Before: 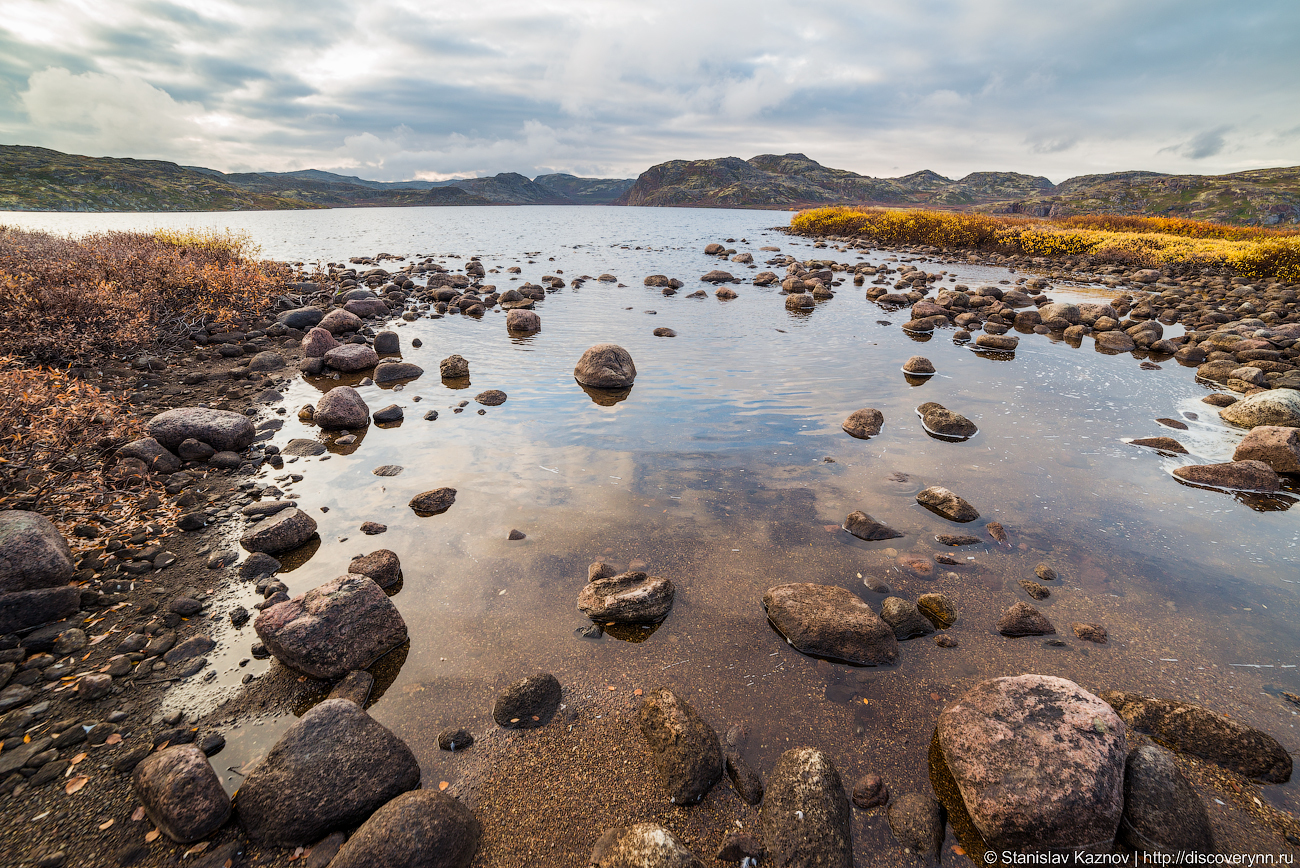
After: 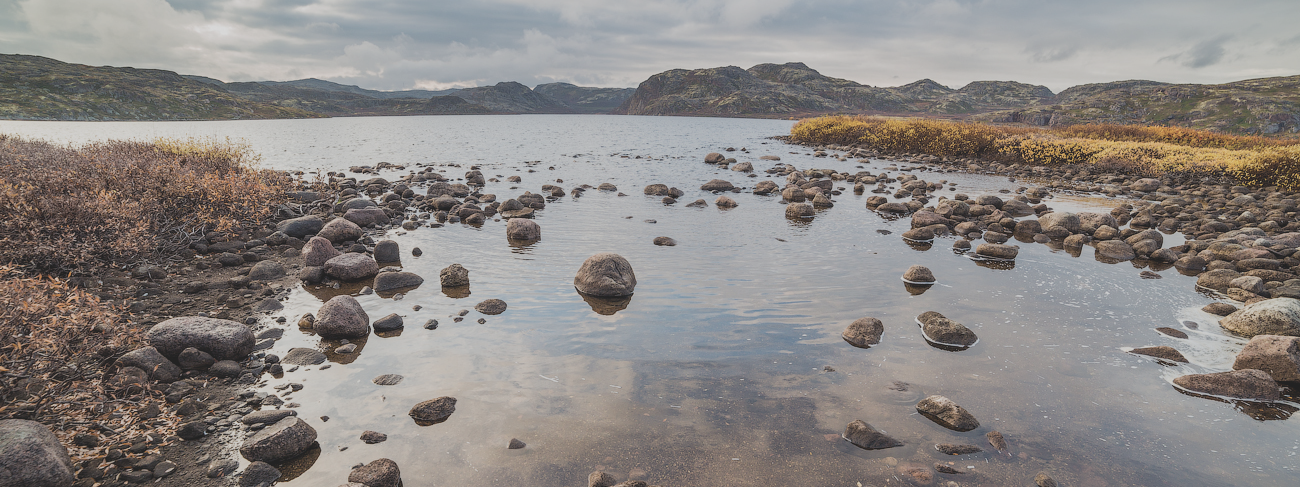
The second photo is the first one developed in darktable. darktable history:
contrast brightness saturation: contrast -0.265, saturation -0.446
crop and rotate: top 10.525%, bottom 33.275%
